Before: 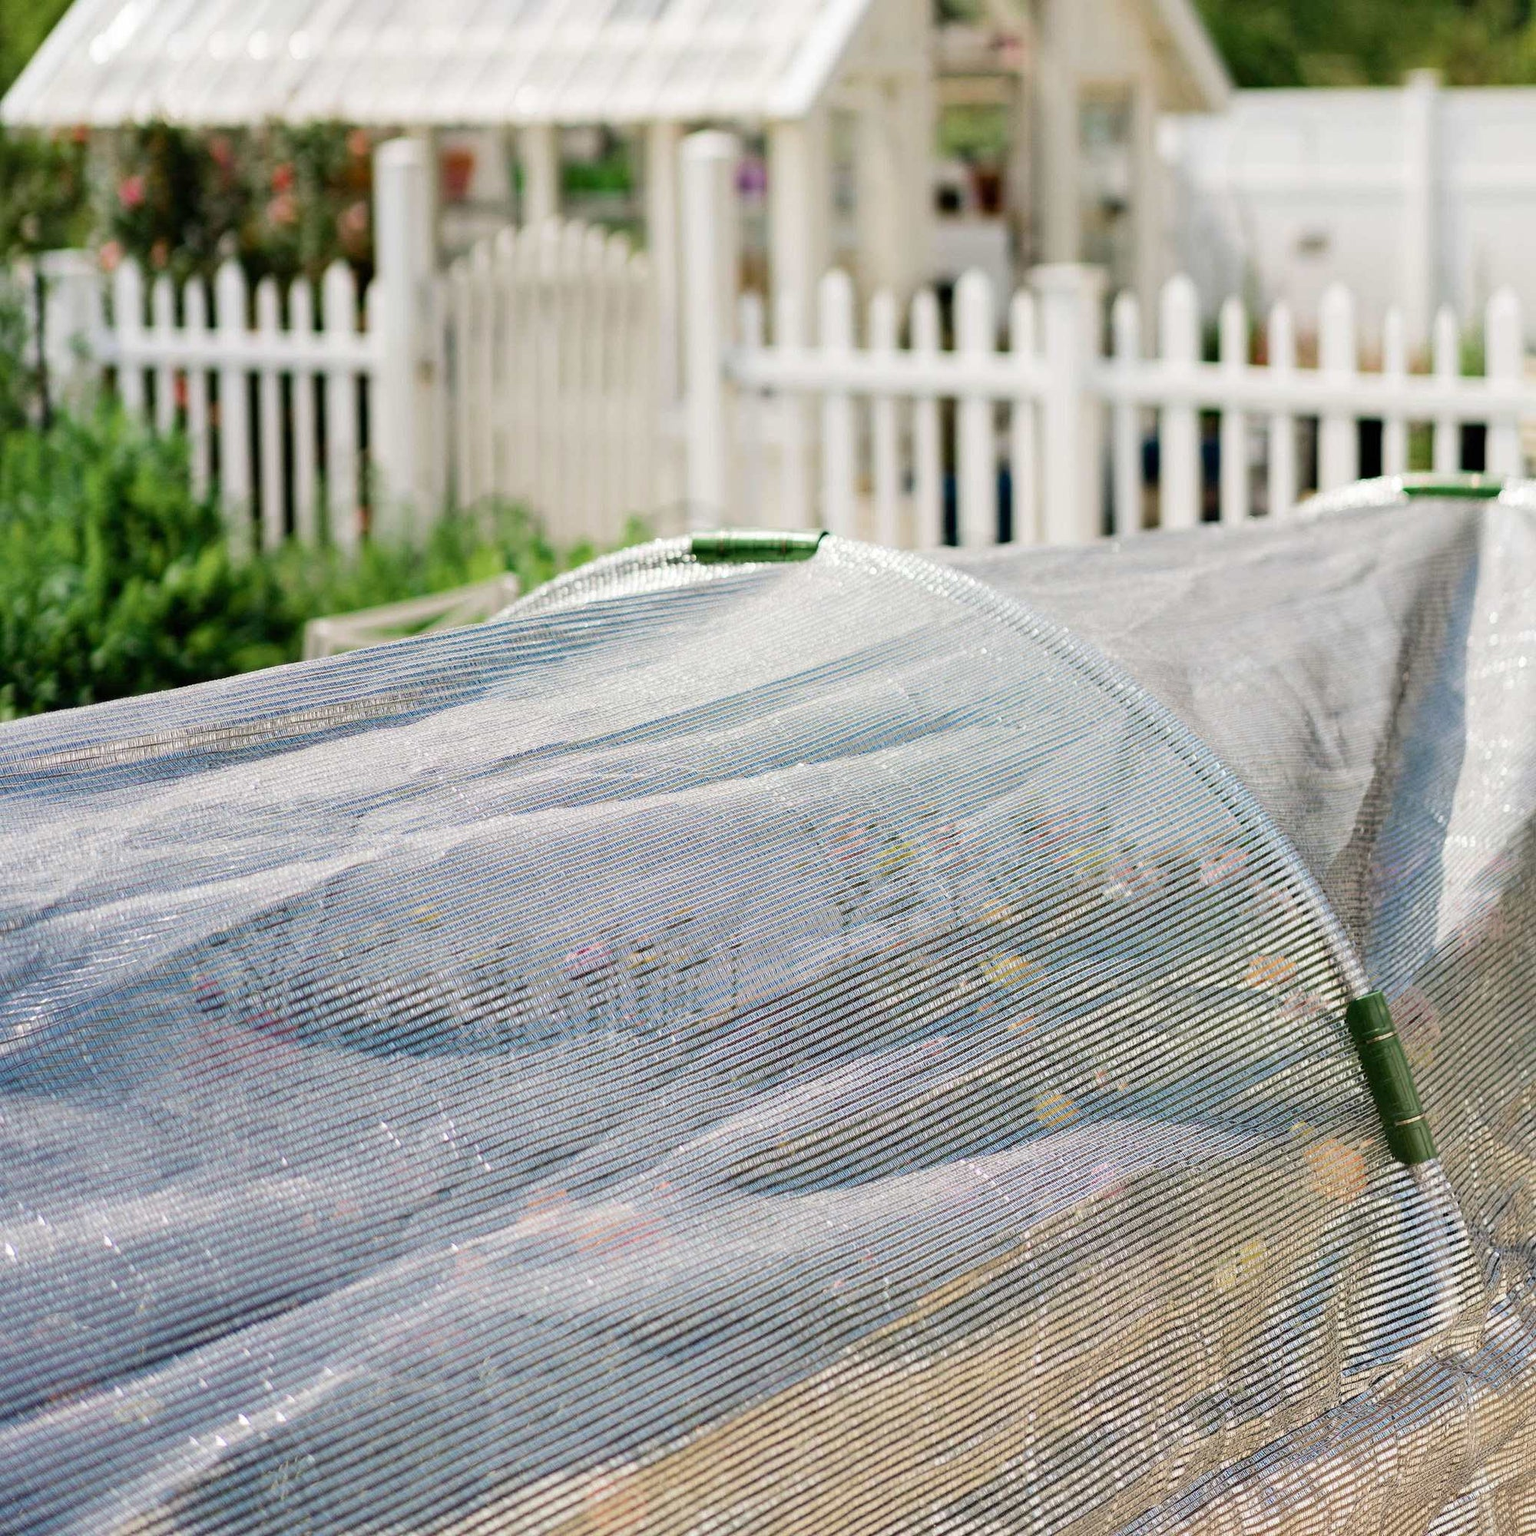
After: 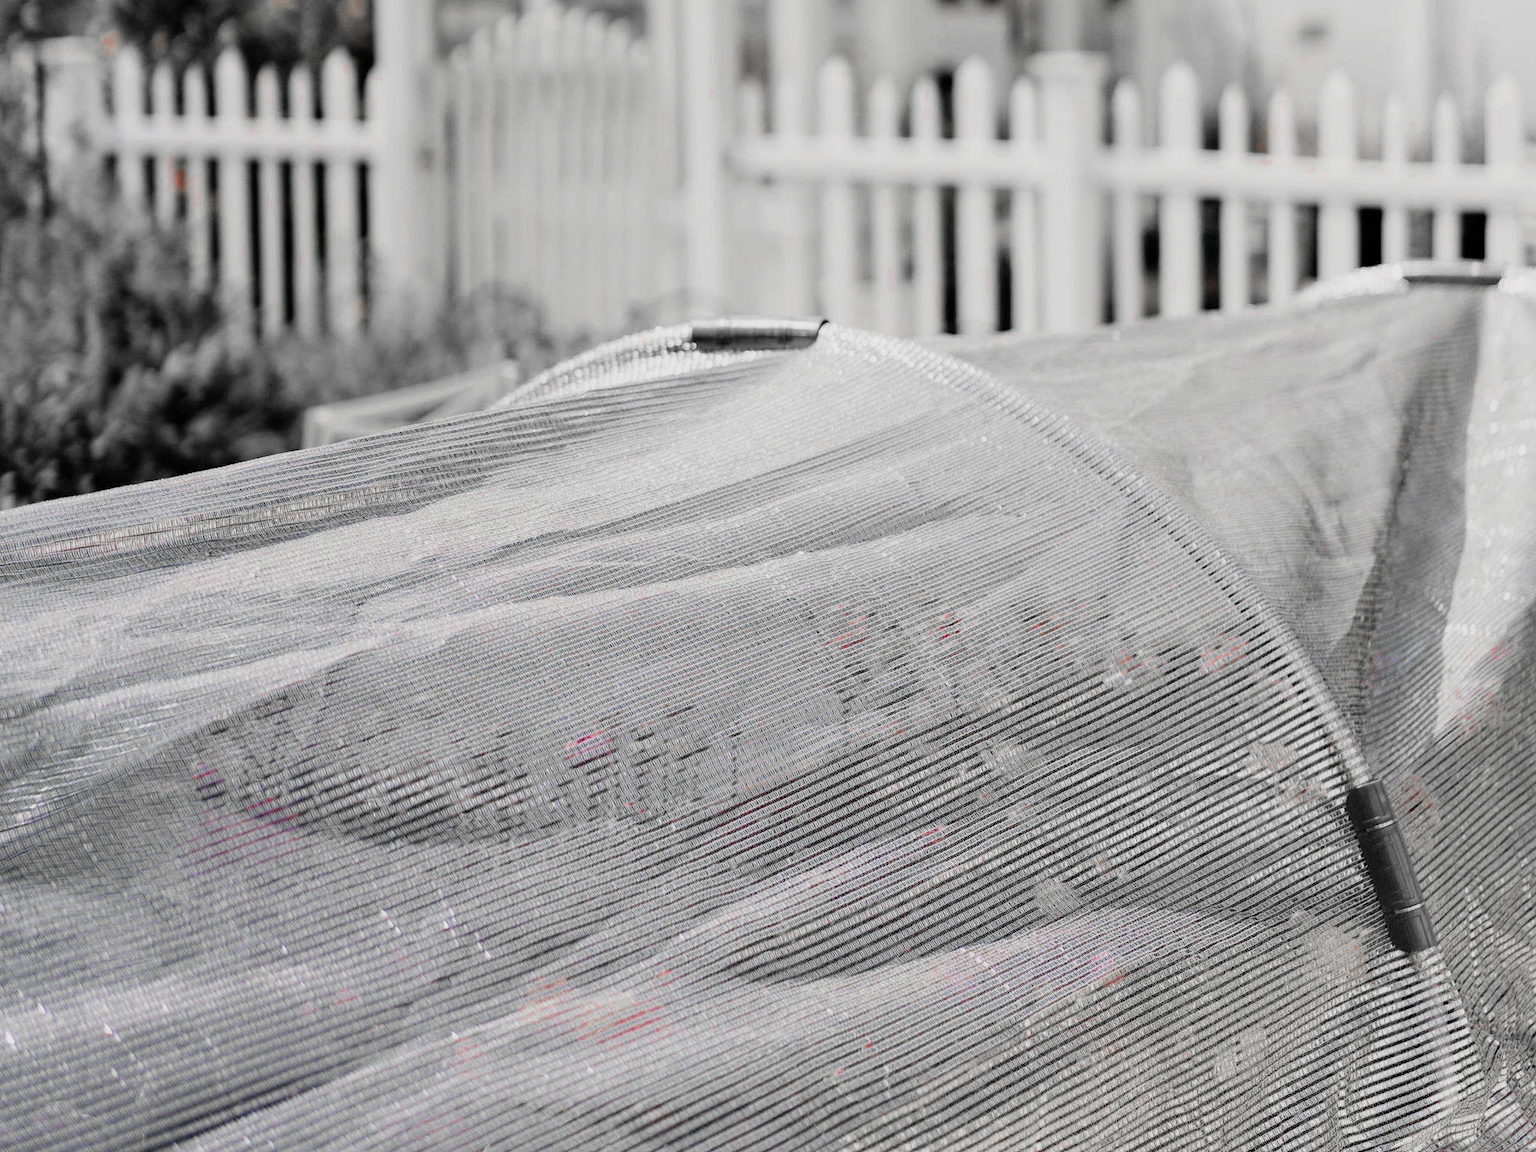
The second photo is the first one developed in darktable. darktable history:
filmic rgb: black relative exposure -14.19 EV, white relative exposure 3.39 EV, hardness 7.89, preserve chrominance max RGB
crop: top 13.819%, bottom 11.169%
color zones: curves: ch0 [(0, 0.278) (0.143, 0.5) (0.286, 0.5) (0.429, 0.5) (0.571, 0.5) (0.714, 0.5) (0.857, 0.5) (1, 0.5)]; ch1 [(0, 1) (0.143, 0.165) (0.286, 0) (0.429, 0) (0.571, 0) (0.714, 0) (0.857, 0.5) (1, 0.5)]; ch2 [(0, 0.508) (0.143, 0.5) (0.286, 0.5) (0.429, 0.5) (0.571, 0.5) (0.714, 0.5) (0.857, 0.5) (1, 0.5)]
